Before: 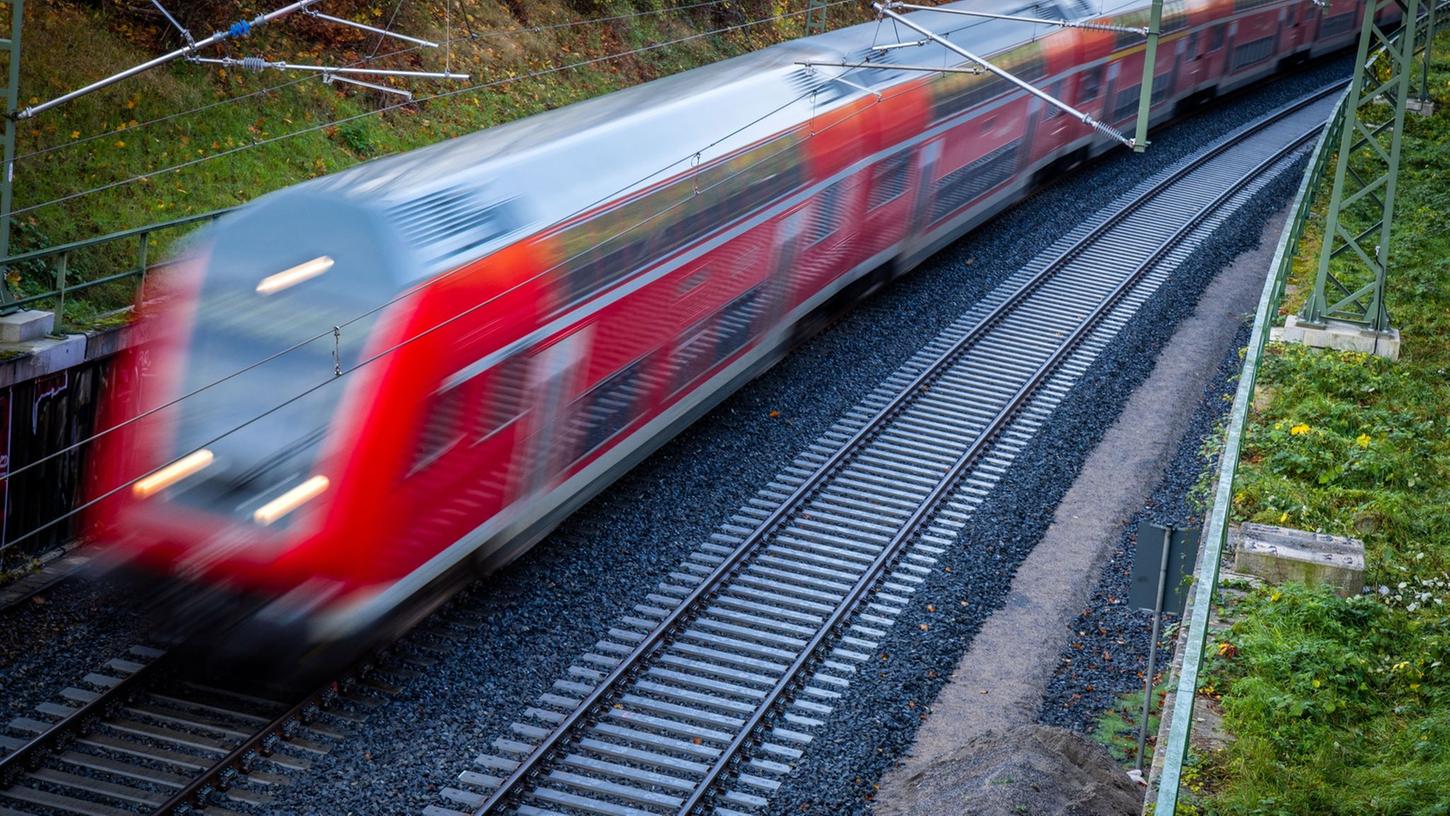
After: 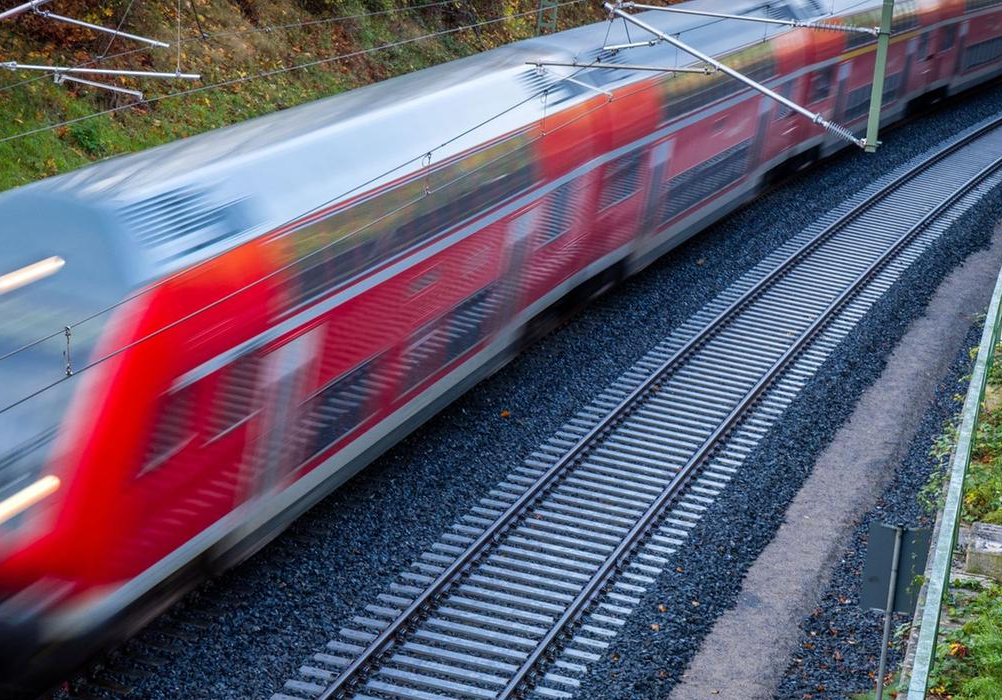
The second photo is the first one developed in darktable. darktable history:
crop: left 18.571%, right 12.289%, bottom 14.209%
